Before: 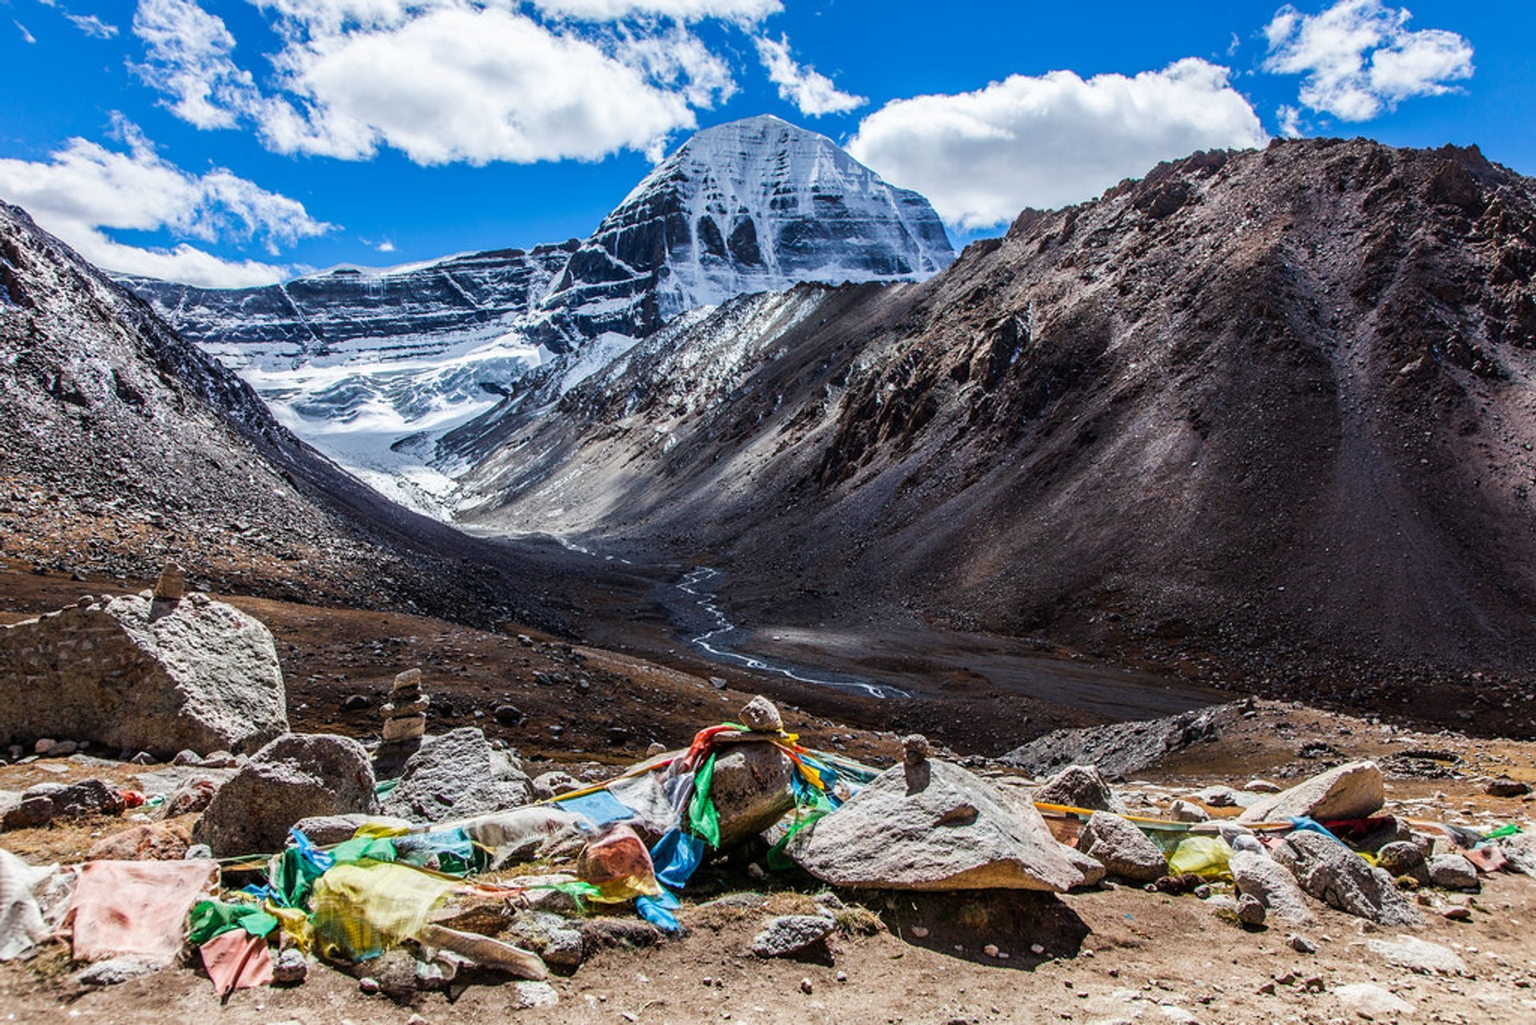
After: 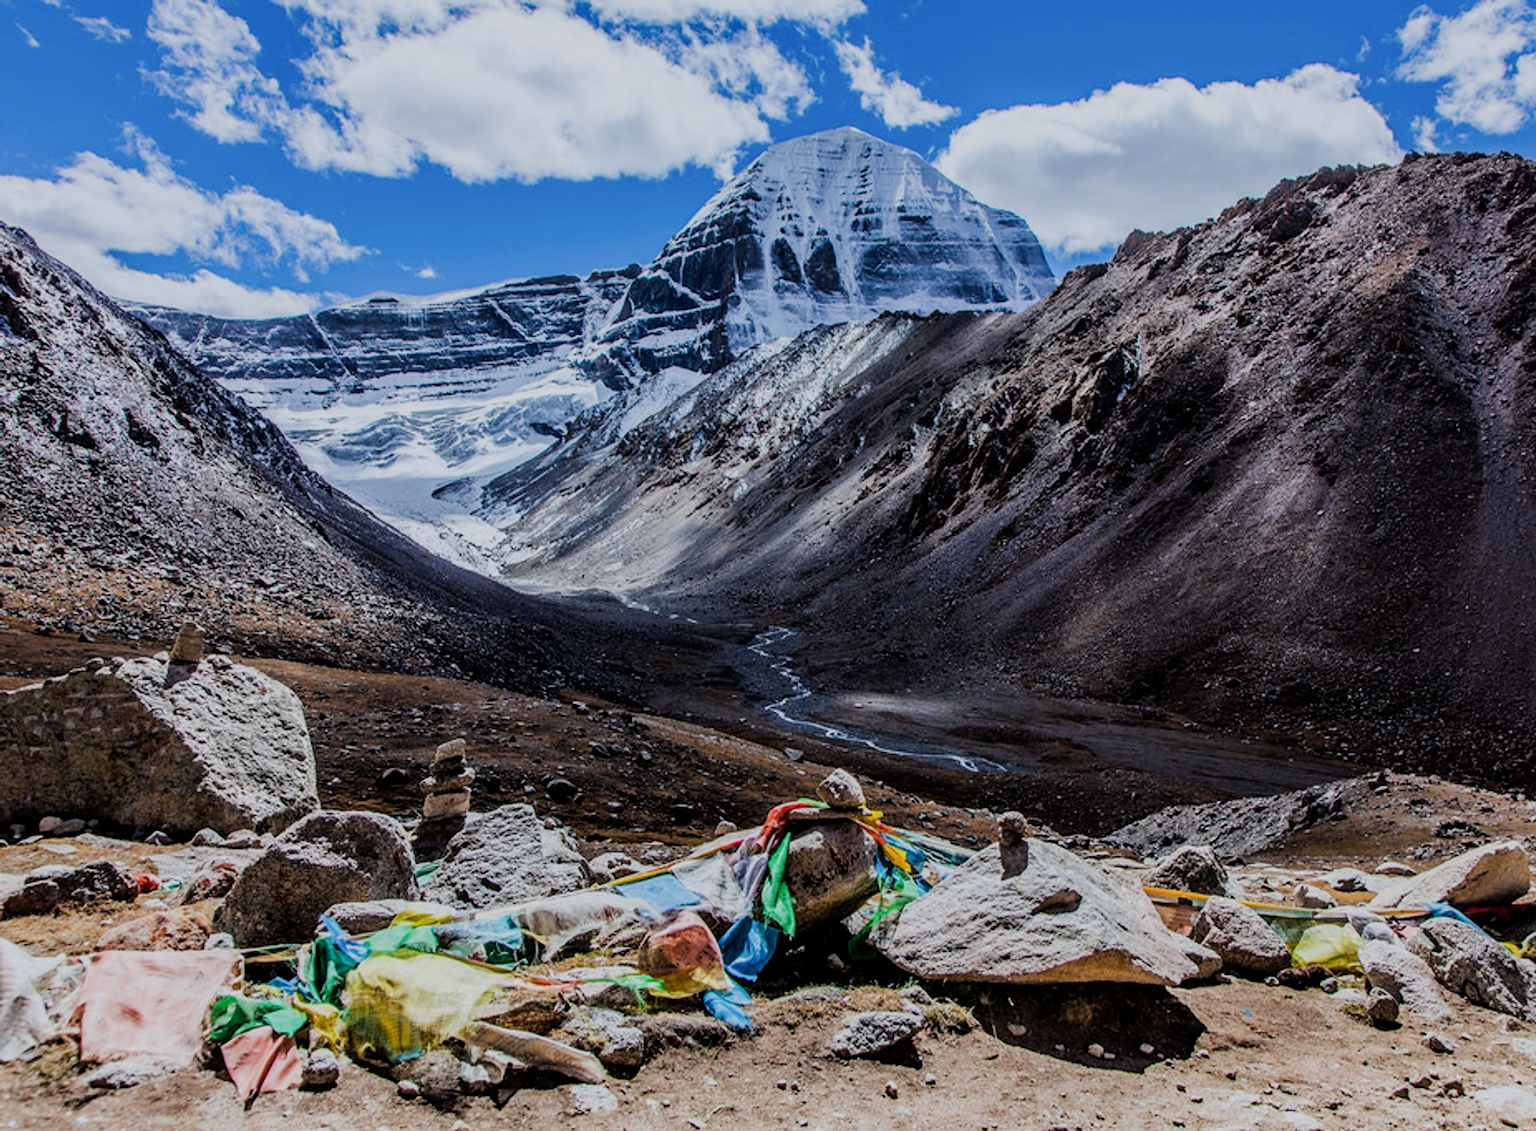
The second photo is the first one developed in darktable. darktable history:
filmic rgb: black relative exposure -7.65 EV, white relative exposure 4.56 EV, hardness 3.61
white balance: red 0.974, blue 1.044
exposure: black level correction 0.002, compensate highlight preservation false
crop: right 9.509%, bottom 0.031%
